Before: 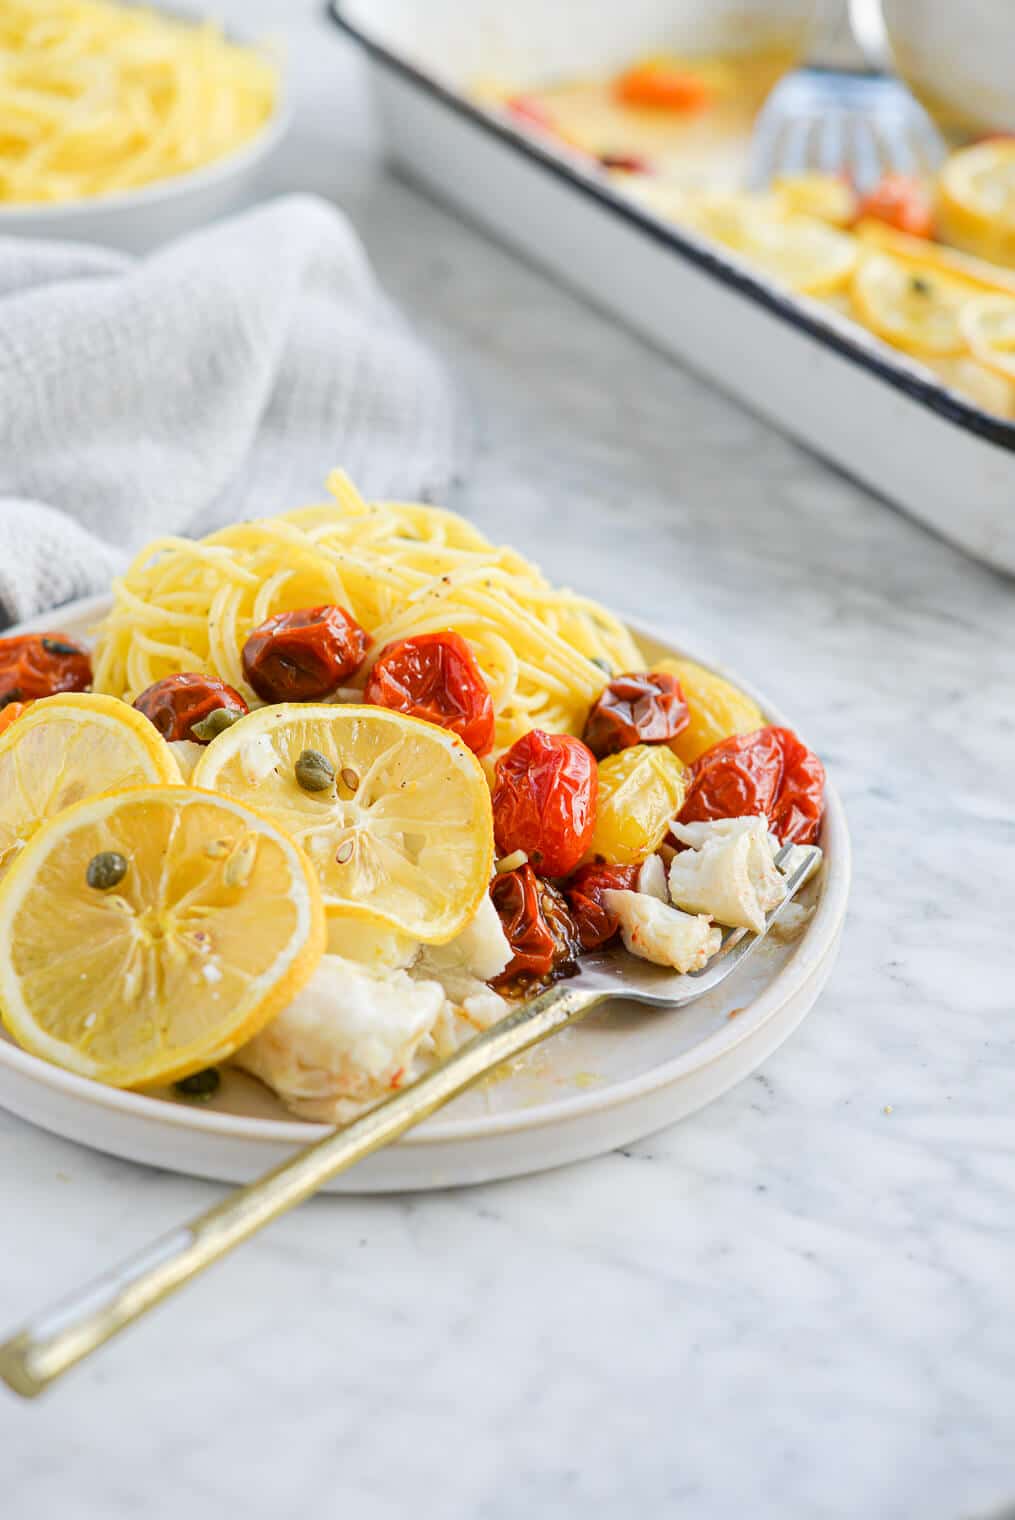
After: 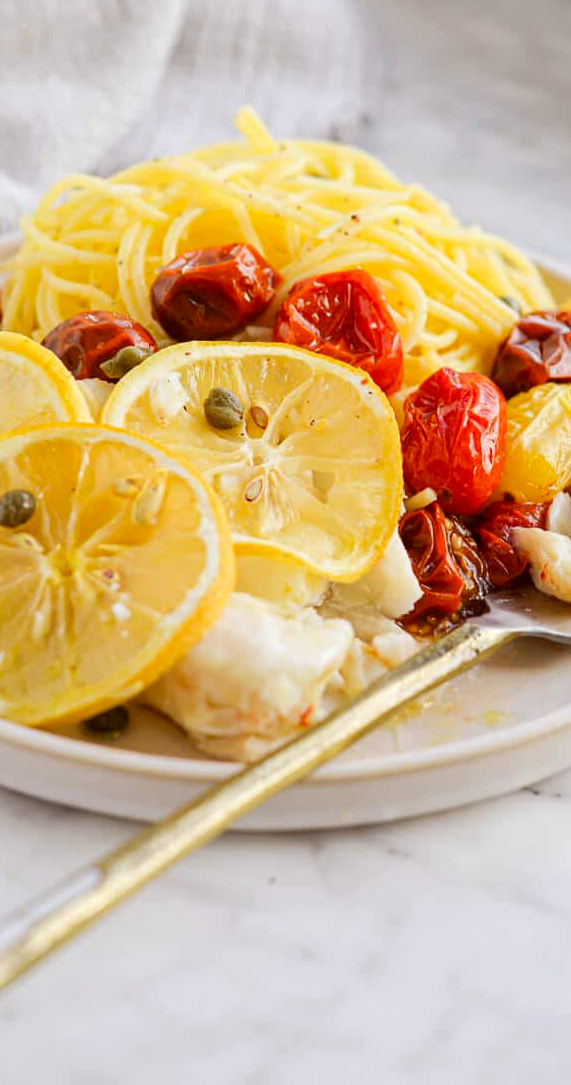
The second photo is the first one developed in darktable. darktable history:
rgb levels: mode RGB, independent channels, levels [[0, 0.5, 1], [0, 0.521, 1], [0, 0.536, 1]]
crop: left 8.966%, top 23.852%, right 34.699%, bottom 4.703%
exposure: exposure 0 EV, compensate highlight preservation false
